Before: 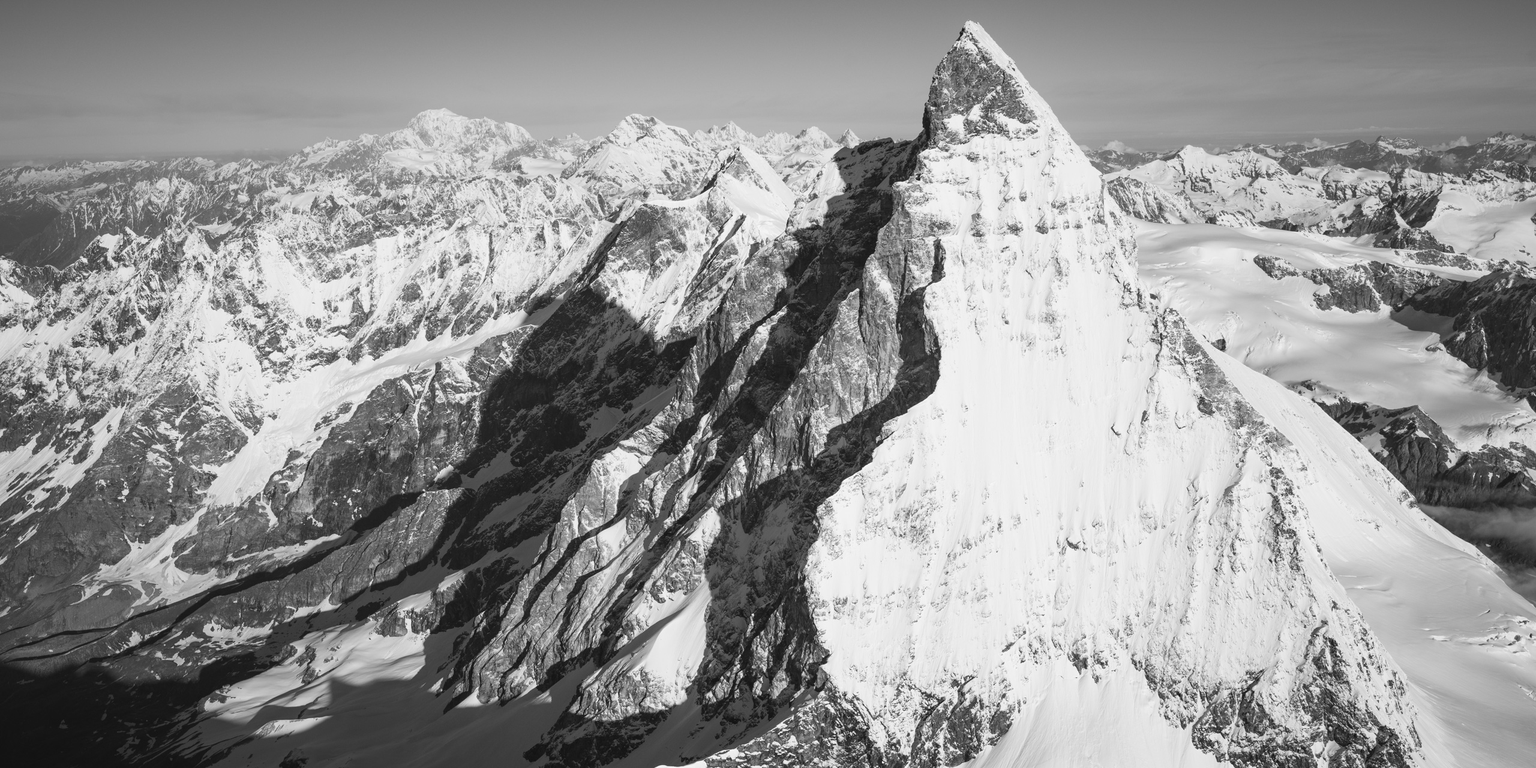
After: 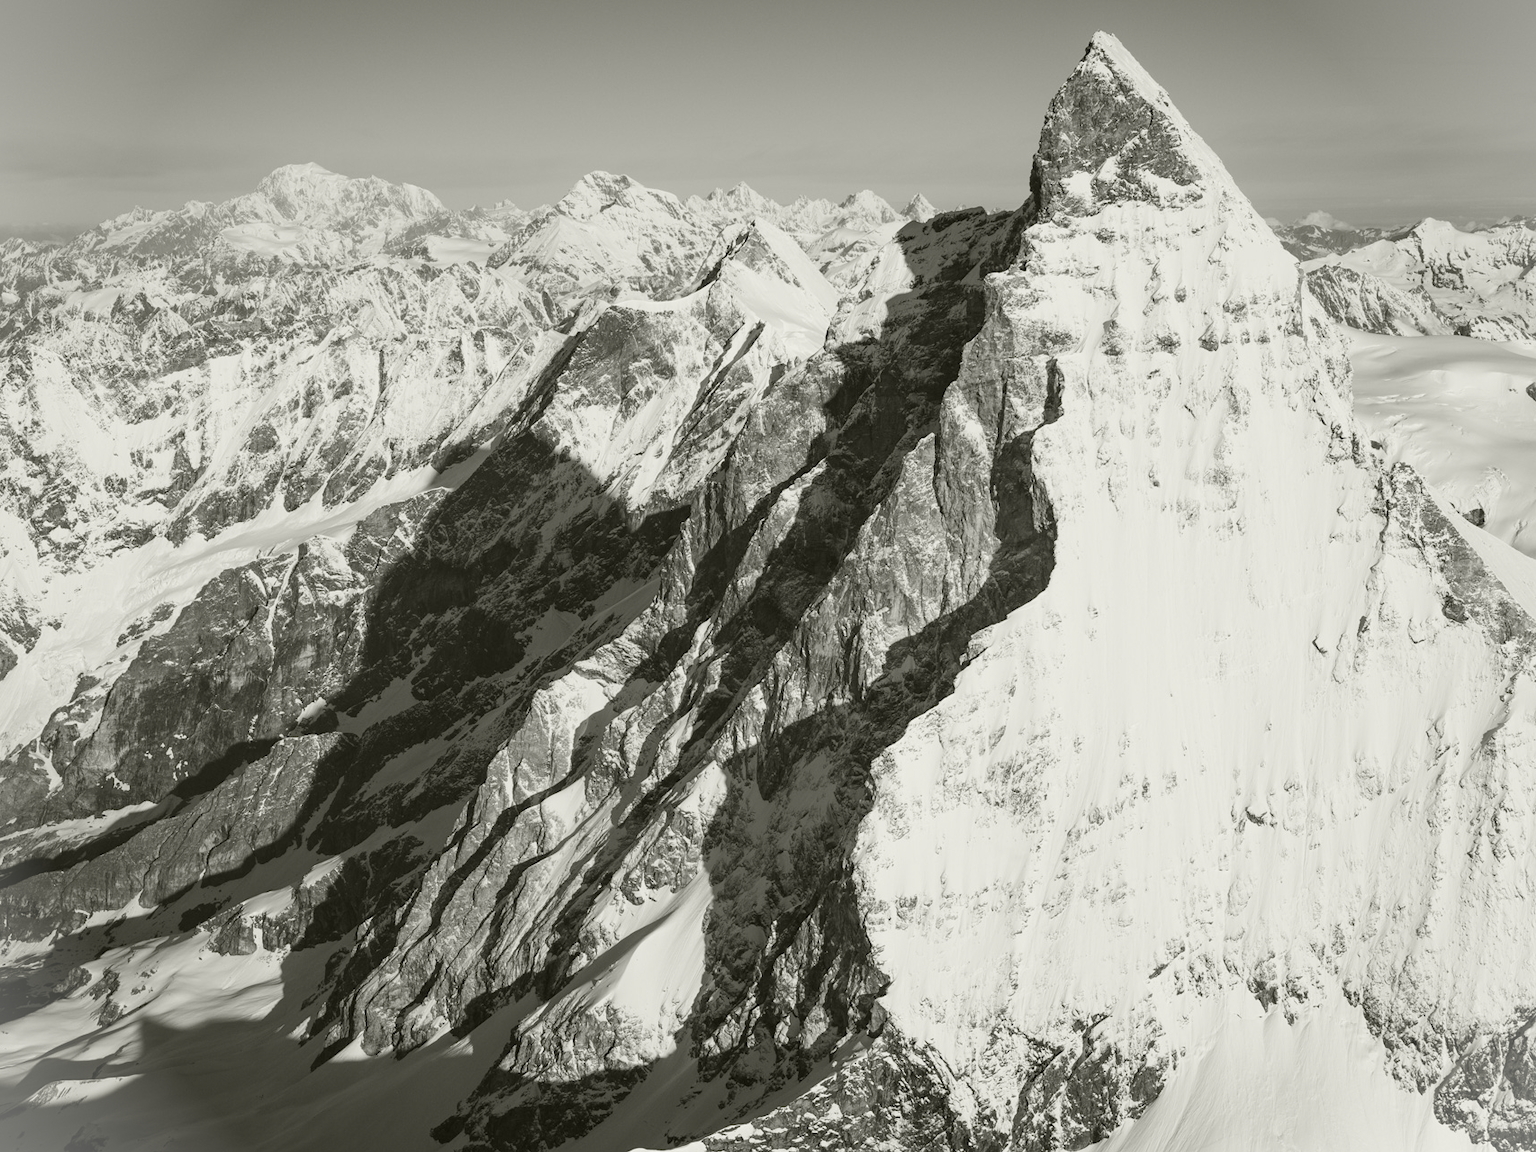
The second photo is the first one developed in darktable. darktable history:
vignetting: fall-off start 100%, brightness 0.3, saturation 0
color balance: mode lift, gamma, gain (sRGB), lift [1.04, 1, 1, 0.97], gamma [1.01, 1, 1, 0.97], gain [0.96, 1, 1, 0.97]
crop: left 15.419%, right 17.914%
